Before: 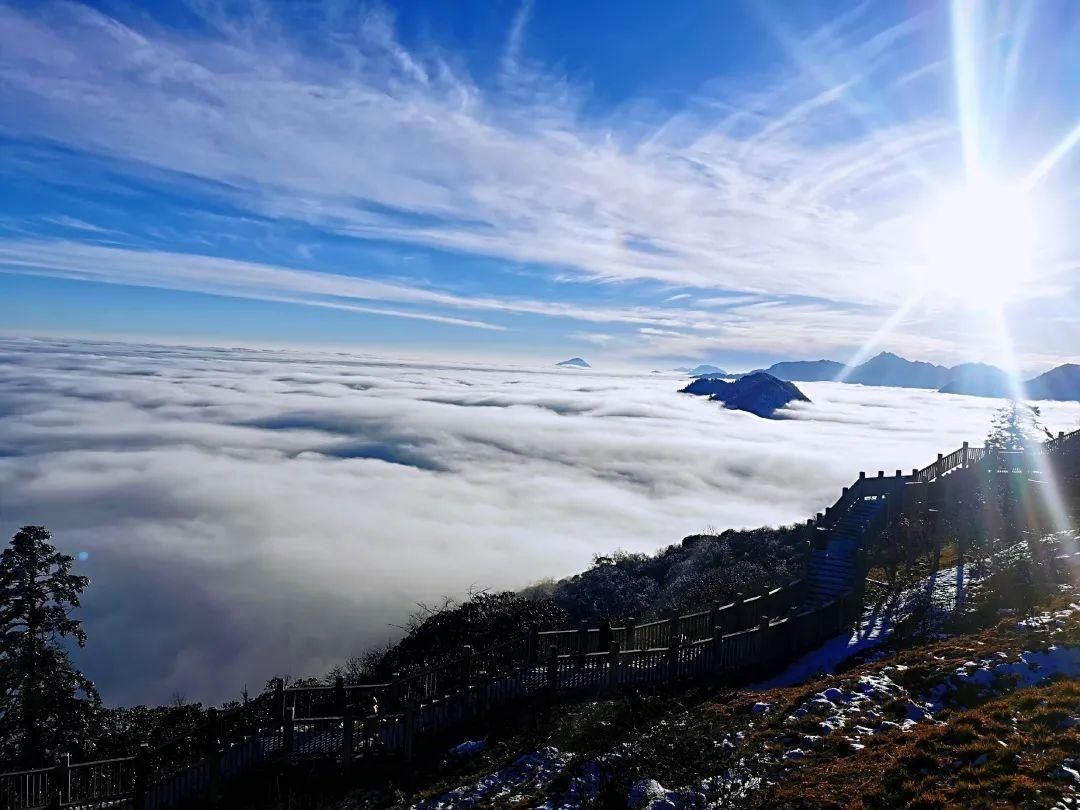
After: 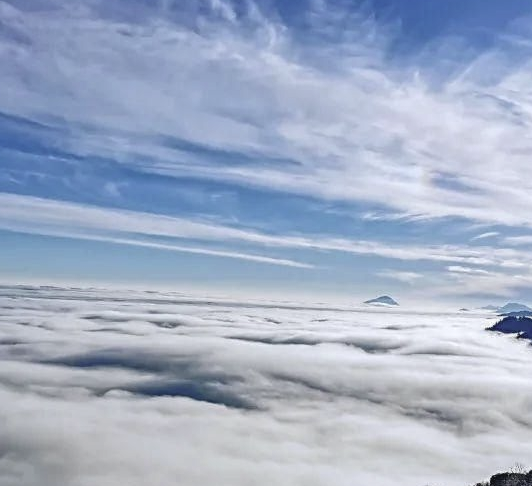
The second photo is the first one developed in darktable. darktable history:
local contrast: on, module defaults
crop: left 17.835%, top 7.675%, right 32.881%, bottom 32.213%
color zones: curves: ch0 [(0, 0.511) (0.143, 0.531) (0.286, 0.56) (0.429, 0.5) (0.571, 0.5) (0.714, 0.5) (0.857, 0.5) (1, 0.5)]; ch1 [(0, 0.525) (0.143, 0.705) (0.286, 0.715) (0.429, 0.35) (0.571, 0.35) (0.714, 0.35) (0.857, 0.4) (1, 0.4)]; ch2 [(0, 0.572) (0.143, 0.512) (0.286, 0.473) (0.429, 0.45) (0.571, 0.5) (0.714, 0.5) (0.857, 0.518) (1, 0.518)]
